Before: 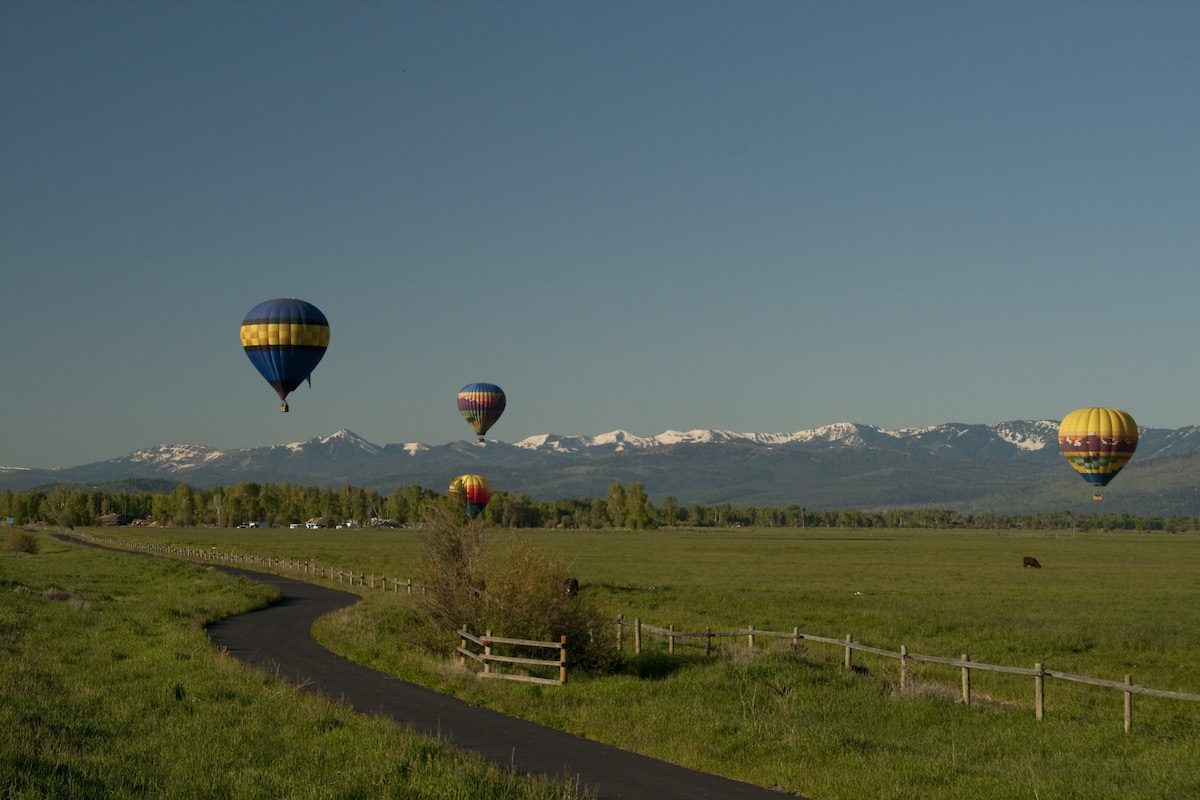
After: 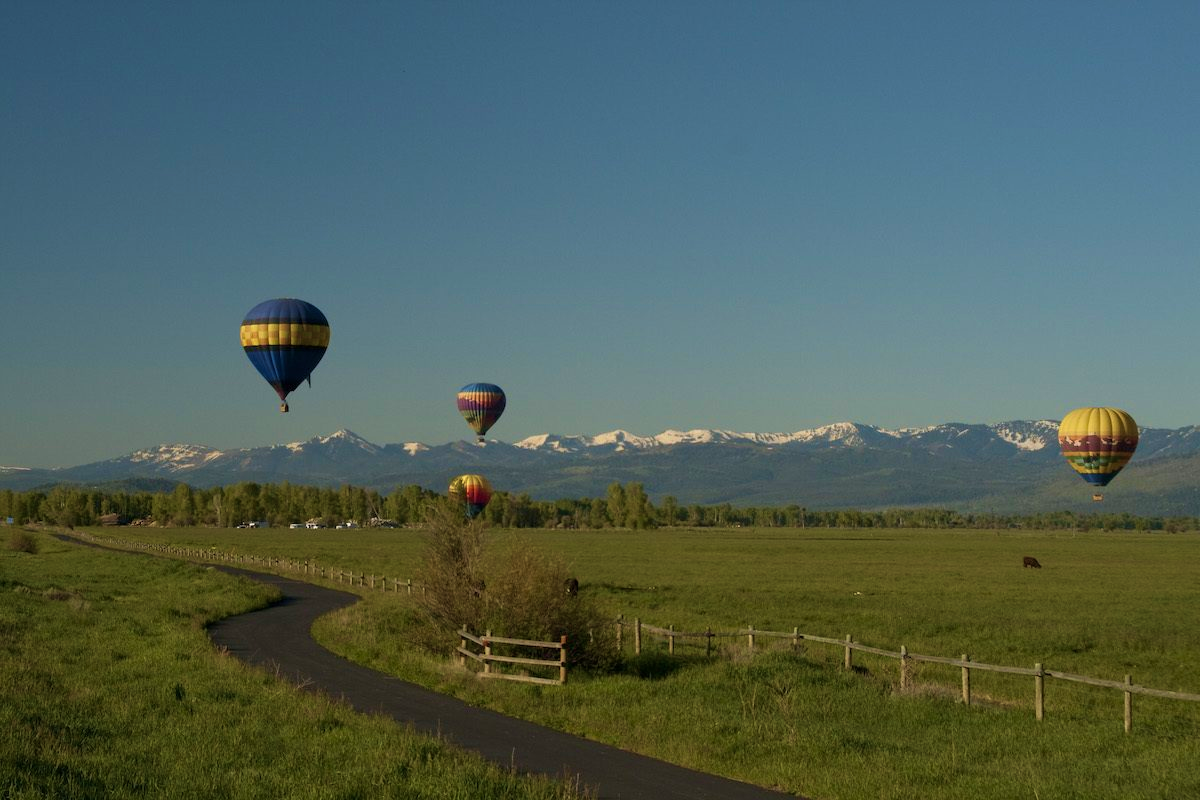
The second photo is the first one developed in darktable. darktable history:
velvia: strength 44.92%
